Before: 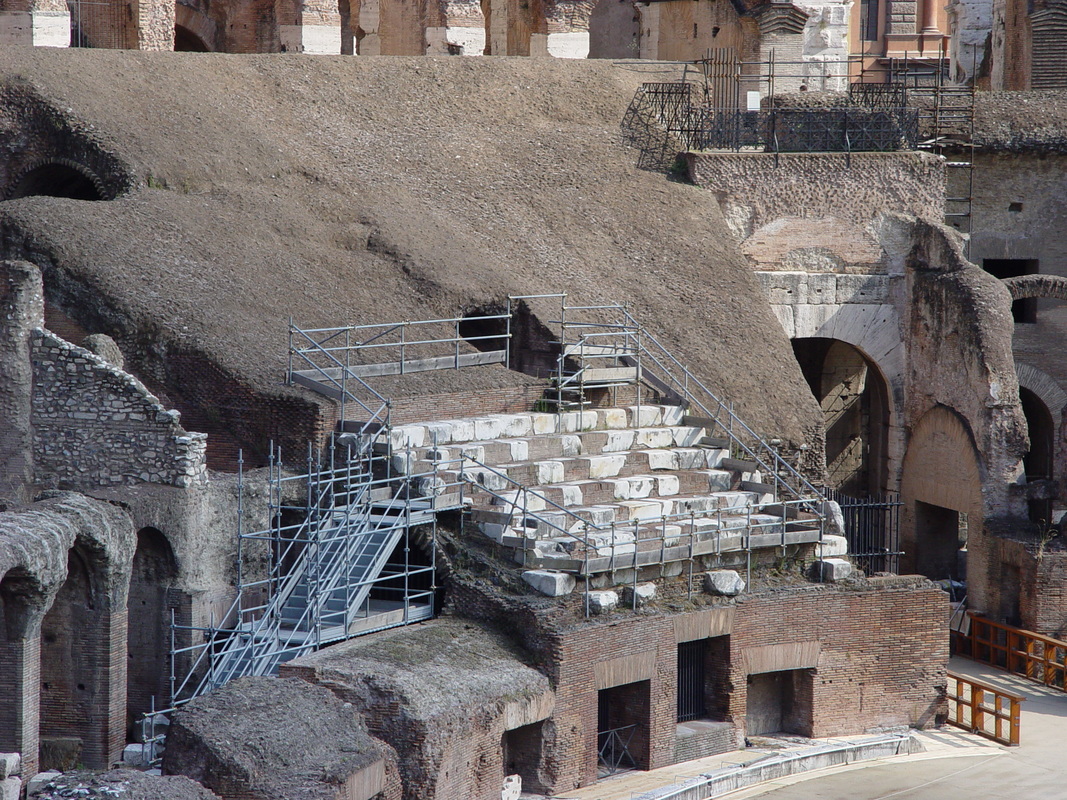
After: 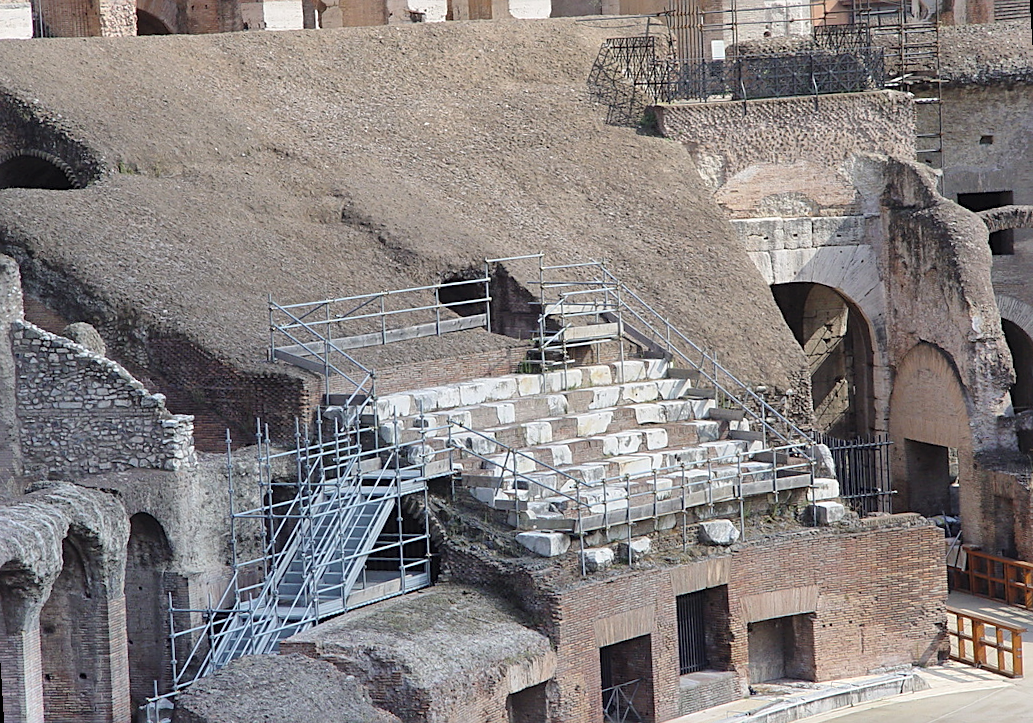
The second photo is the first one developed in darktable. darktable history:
shadows and highlights: shadows 75, highlights -25, soften with gaussian
sharpen: on, module defaults
rotate and perspective: rotation -3.52°, crop left 0.036, crop right 0.964, crop top 0.081, crop bottom 0.919
local contrast: mode bilateral grid, contrast 15, coarseness 36, detail 105%, midtone range 0.2
contrast brightness saturation: brightness 0.15
